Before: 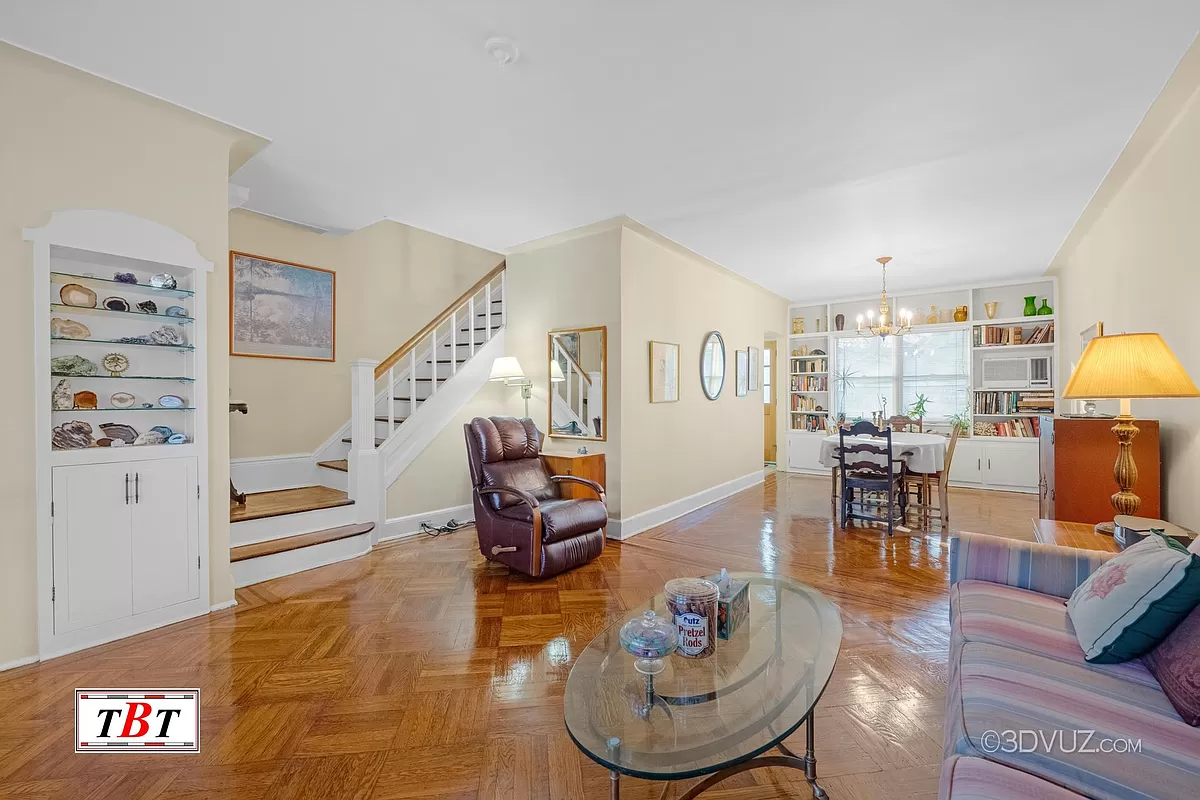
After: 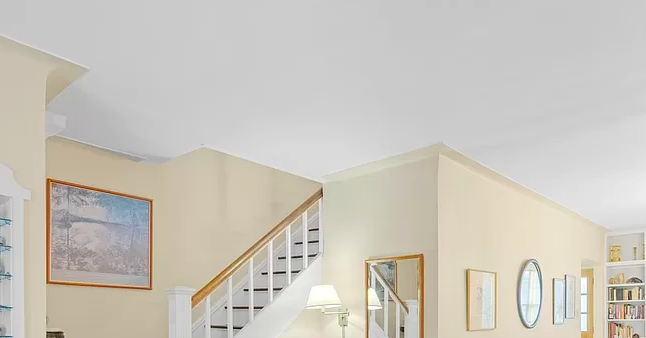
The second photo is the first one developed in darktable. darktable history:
contrast brightness saturation: contrast 0.07, brightness 0.08, saturation 0.18
crop: left 15.306%, top 9.065%, right 30.789%, bottom 48.638%
